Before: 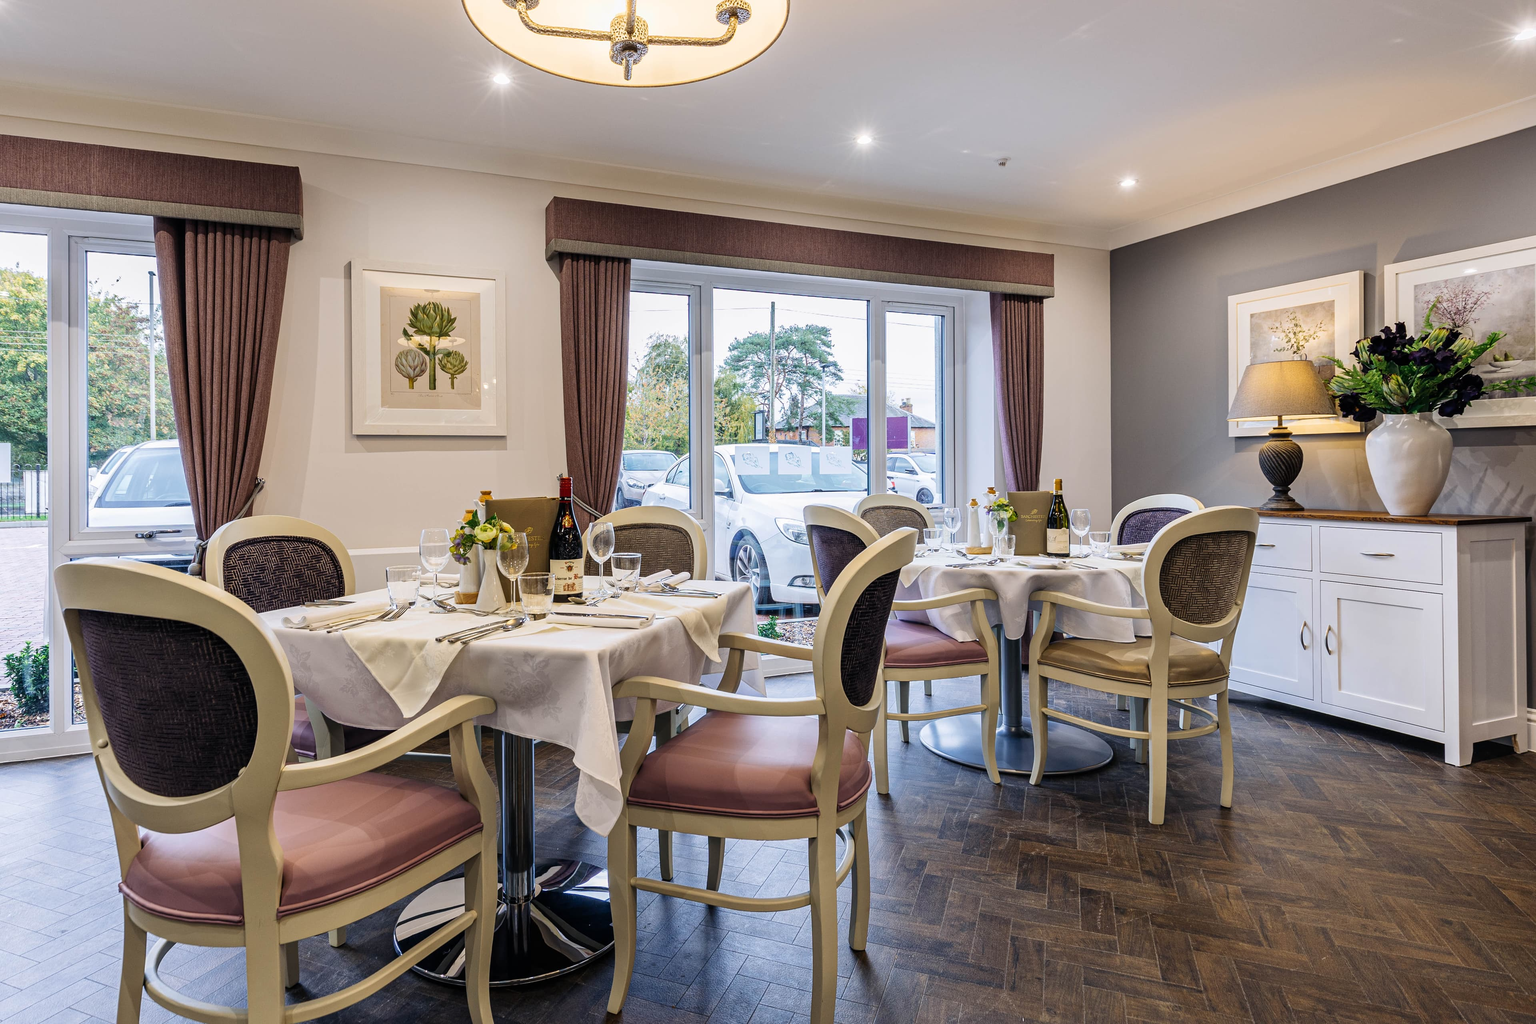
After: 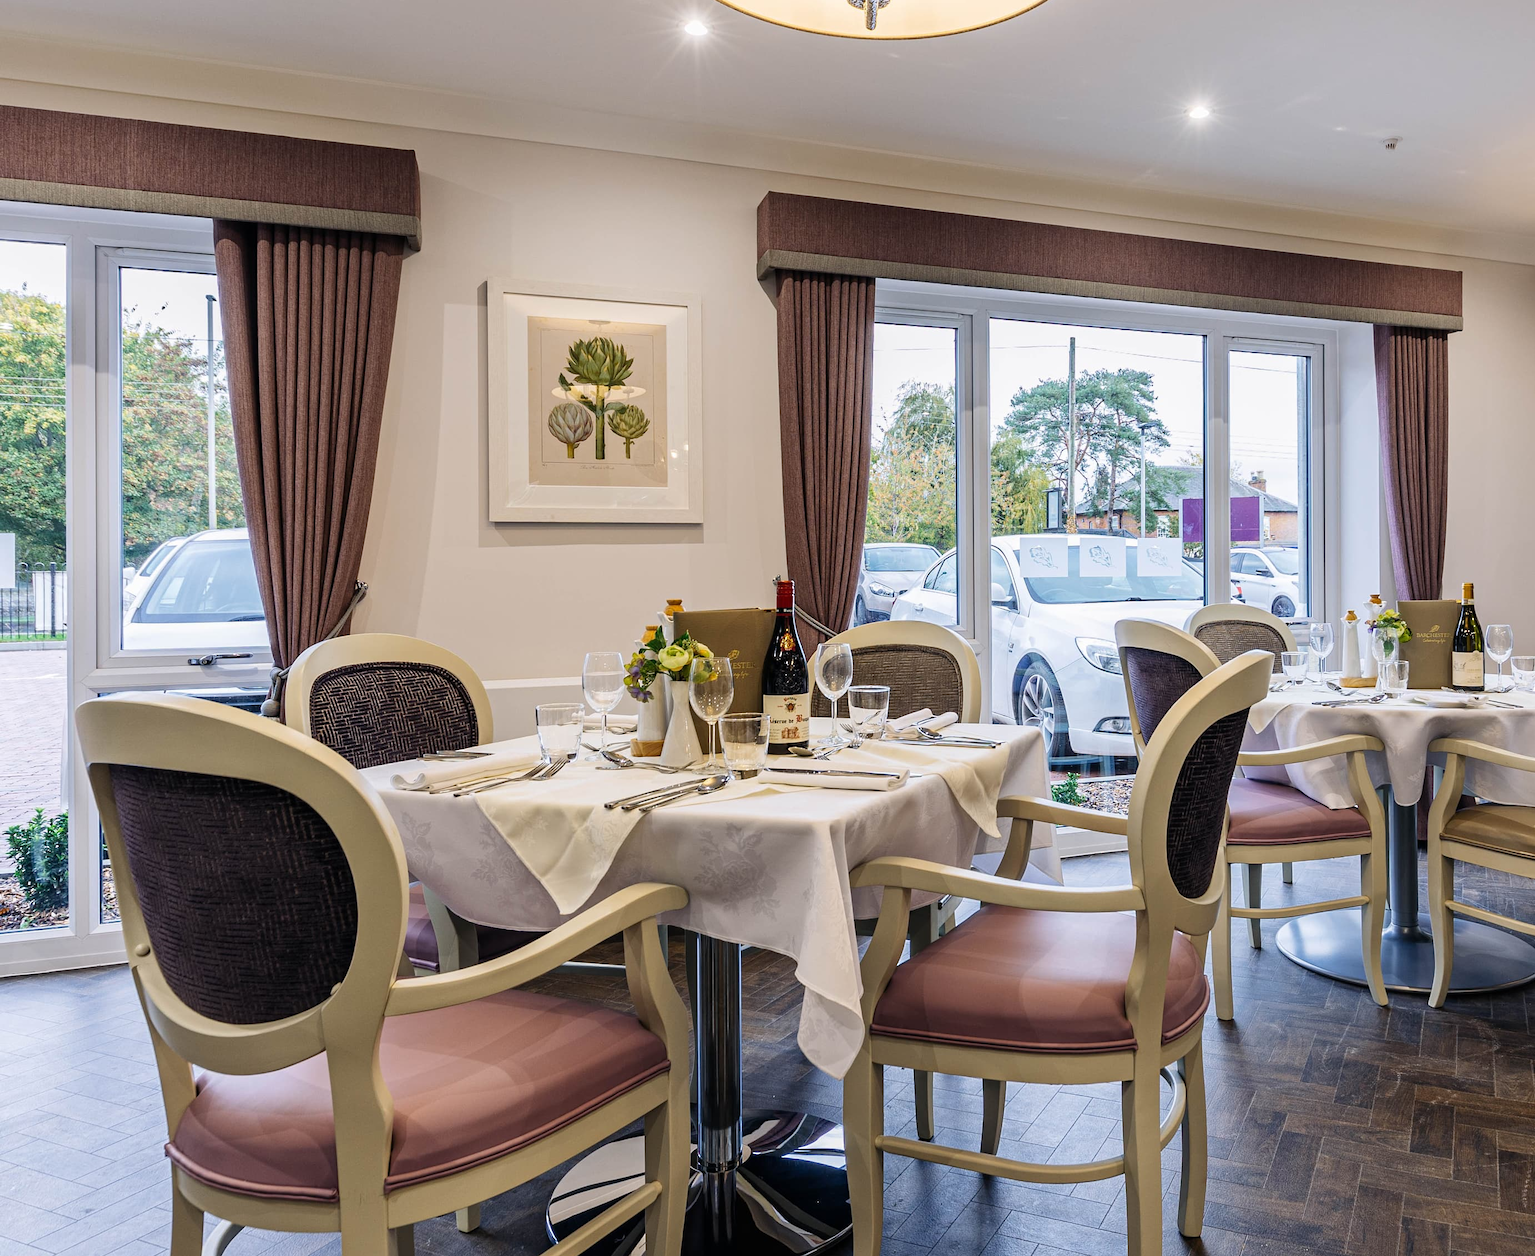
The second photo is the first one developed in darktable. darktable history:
sharpen: radius 5.292, amount 0.313, threshold 26.69
crop: top 5.773%, right 27.903%, bottom 5.665%
